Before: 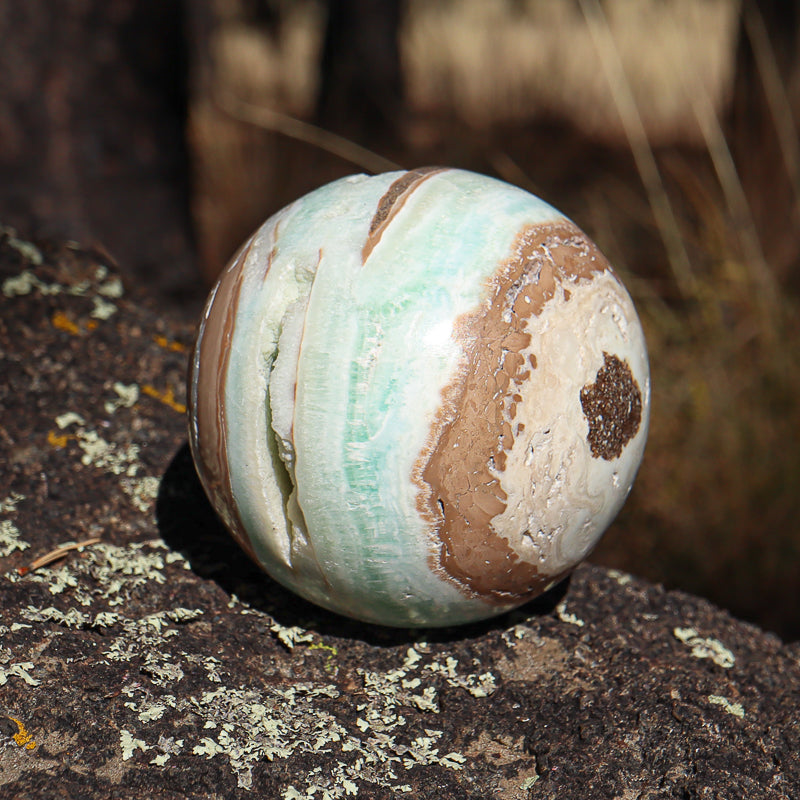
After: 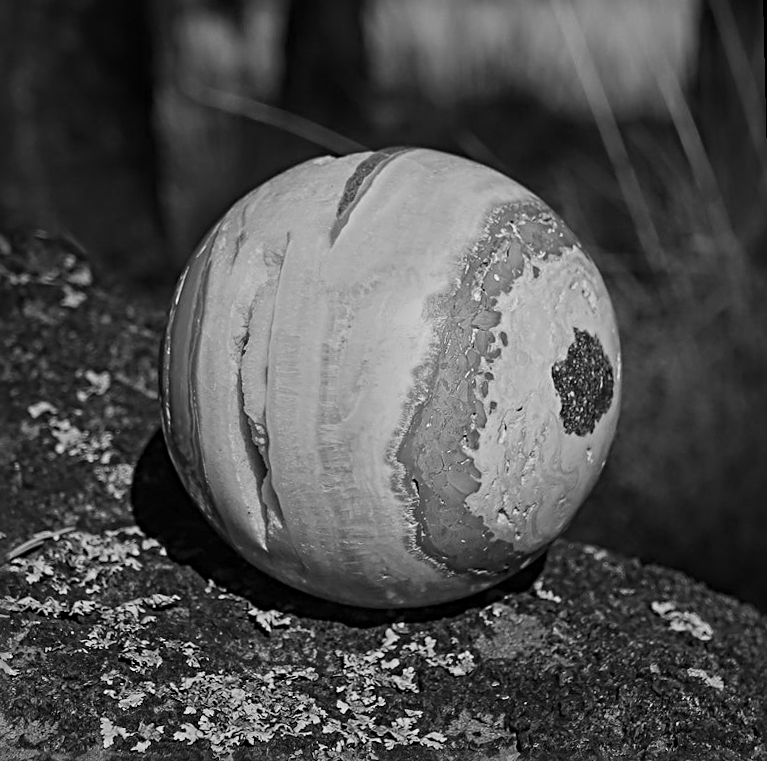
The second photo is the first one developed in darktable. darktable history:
rotate and perspective: rotation -1.42°, crop left 0.016, crop right 0.984, crop top 0.035, crop bottom 0.965
crop and rotate: left 3.238%
exposure: black level correction 0, compensate exposure bias true, compensate highlight preservation false
sharpen: radius 4
color balance rgb: linear chroma grading › global chroma 23.15%, perceptual saturation grading › global saturation 28.7%, perceptual saturation grading › mid-tones 12.04%, perceptual saturation grading › shadows 10.19%, global vibrance 22.22%
monochrome: a 79.32, b 81.83, size 1.1
